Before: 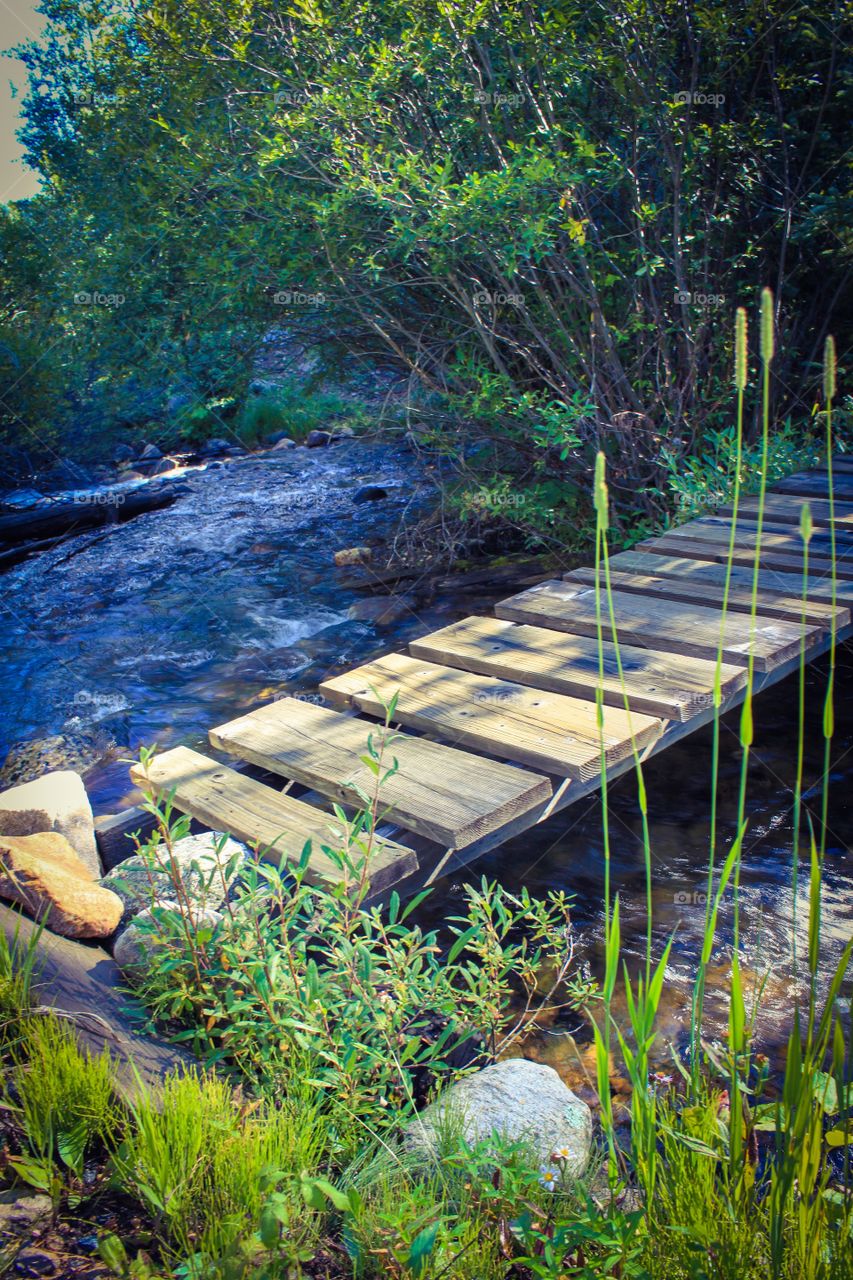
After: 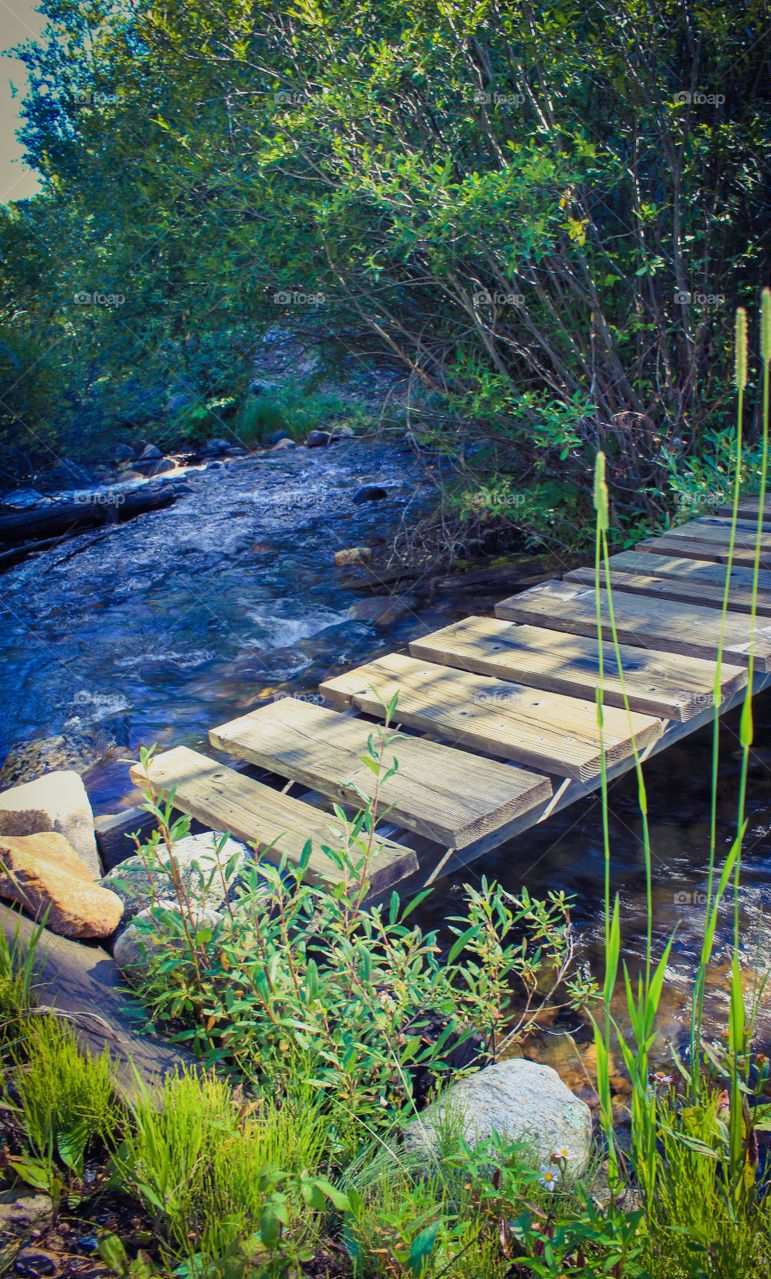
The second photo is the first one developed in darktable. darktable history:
crop: right 9.509%, bottom 0.031%
sigmoid: contrast 1.22, skew 0.65
